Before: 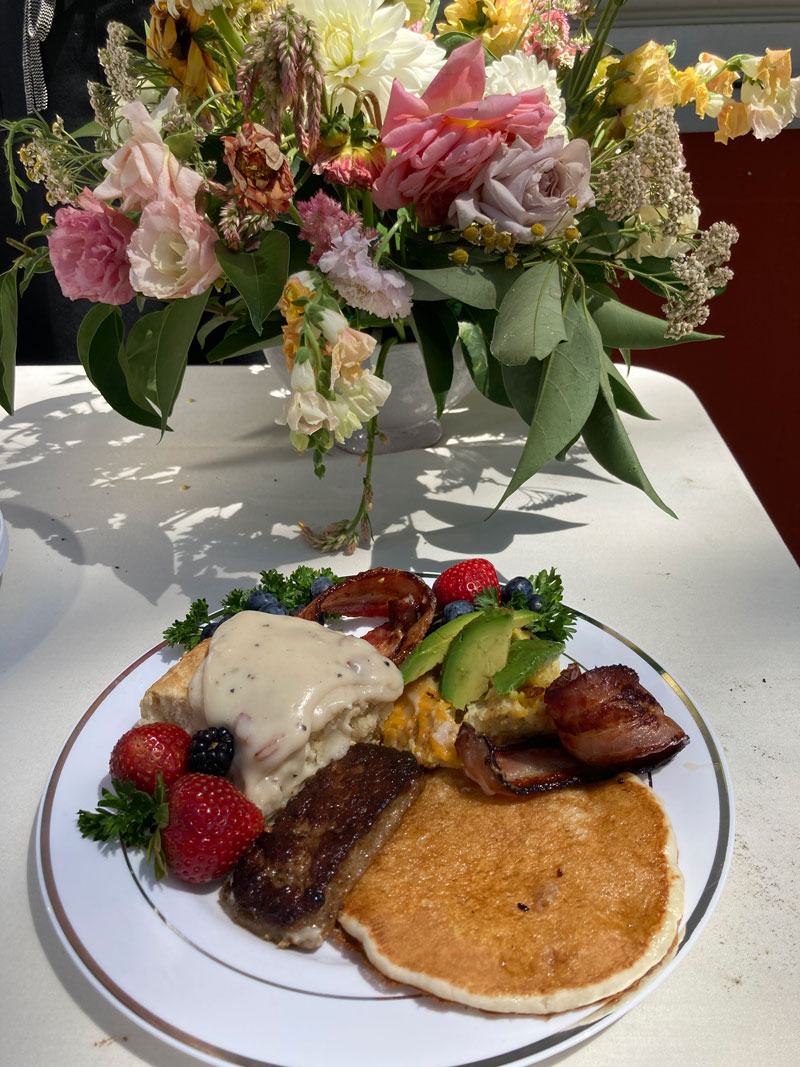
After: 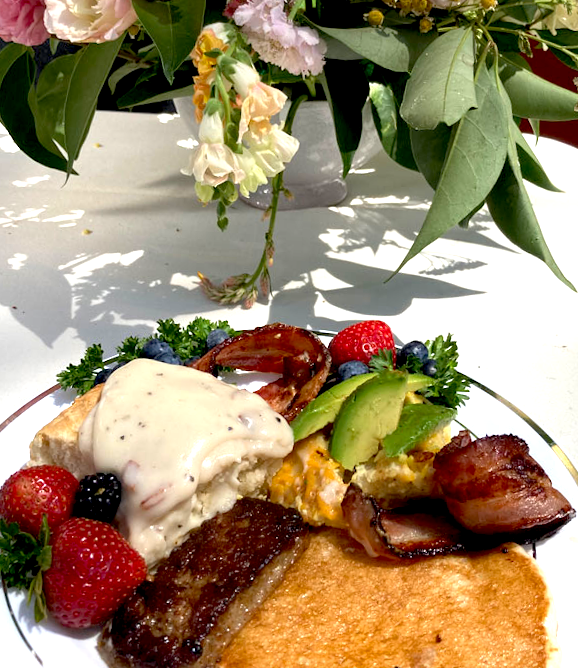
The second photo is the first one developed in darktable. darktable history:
crop and rotate: angle -3.37°, left 9.79%, top 20.73%, right 12.42%, bottom 11.82%
exposure: black level correction 0.008, exposure 0.979 EV, compensate highlight preservation false
tone equalizer: -7 EV 0.13 EV, smoothing diameter 25%, edges refinement/feathering 10, preserve details guided filter
